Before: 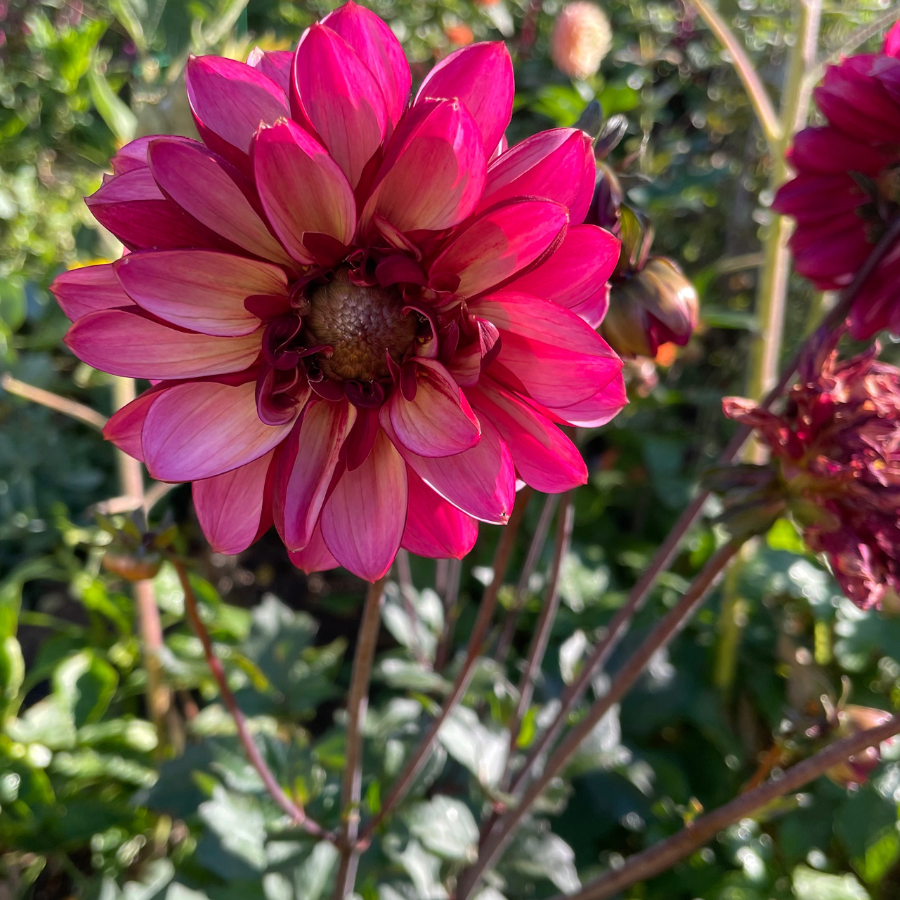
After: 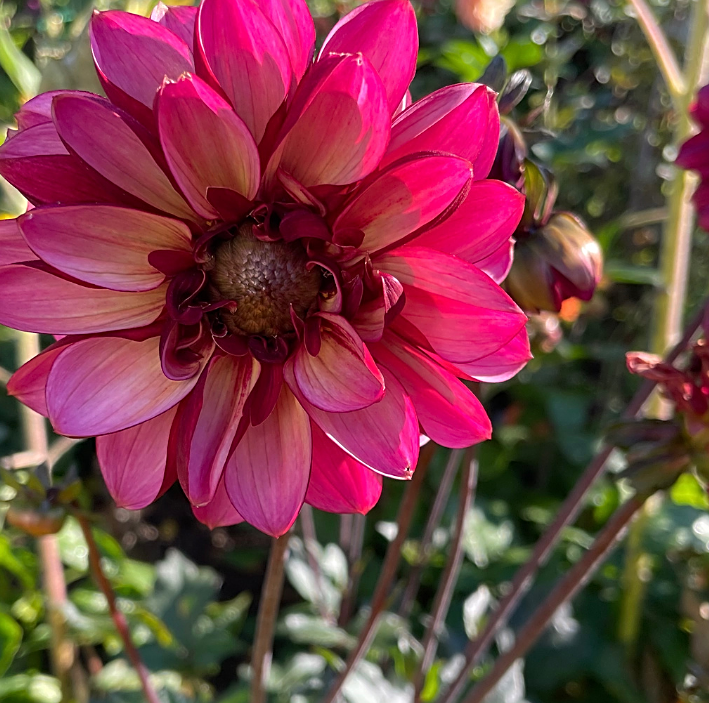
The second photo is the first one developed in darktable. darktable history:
crop and rotate: left 10.77%, top 5.1%, right 10.41%, bottom 16.76%
white balance: emerald 1
sharpen: on, module defaults
